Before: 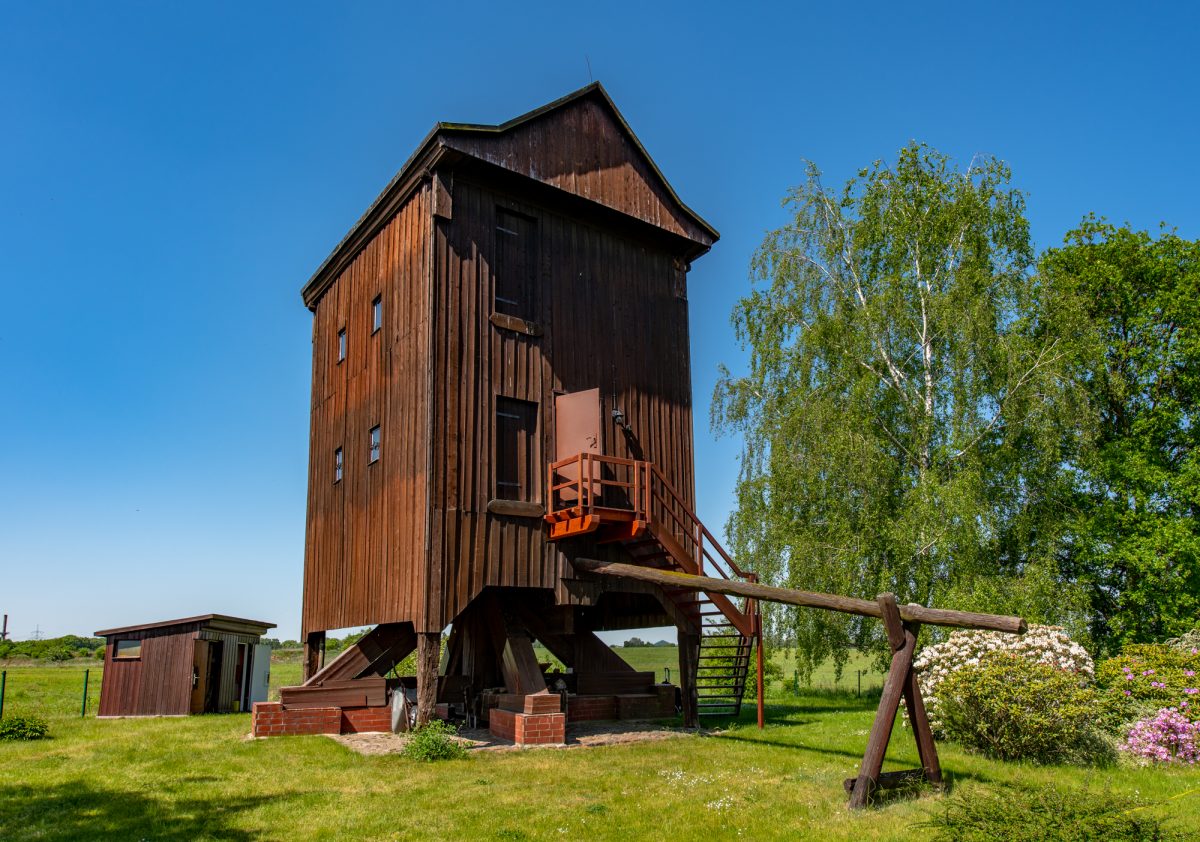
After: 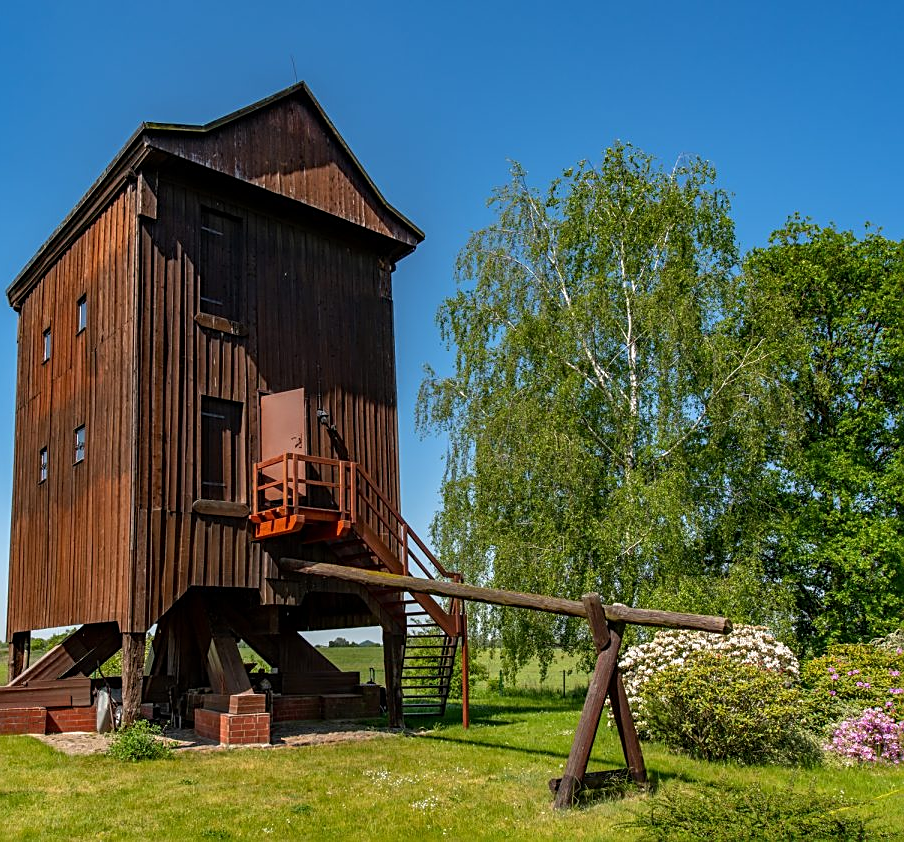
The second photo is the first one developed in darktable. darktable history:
crop and rotate: left 24.6%
sharpen: on, module defaults
